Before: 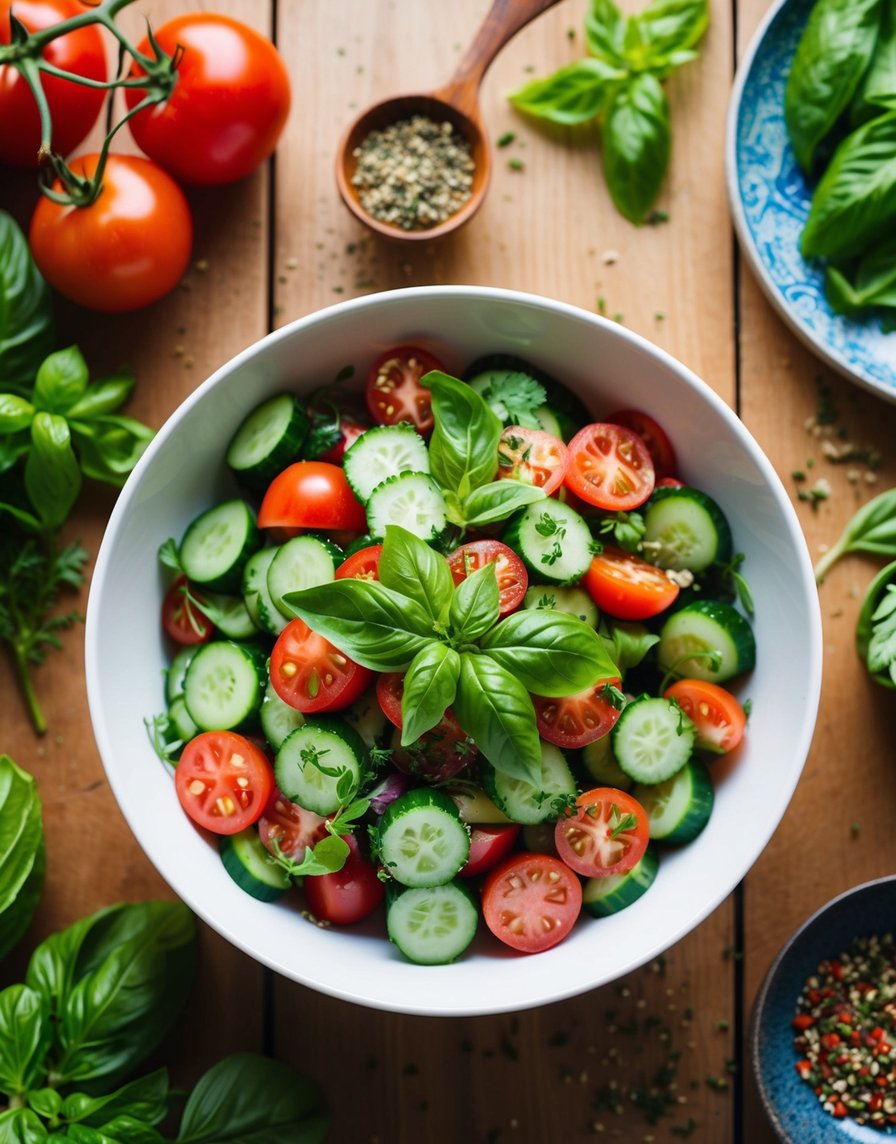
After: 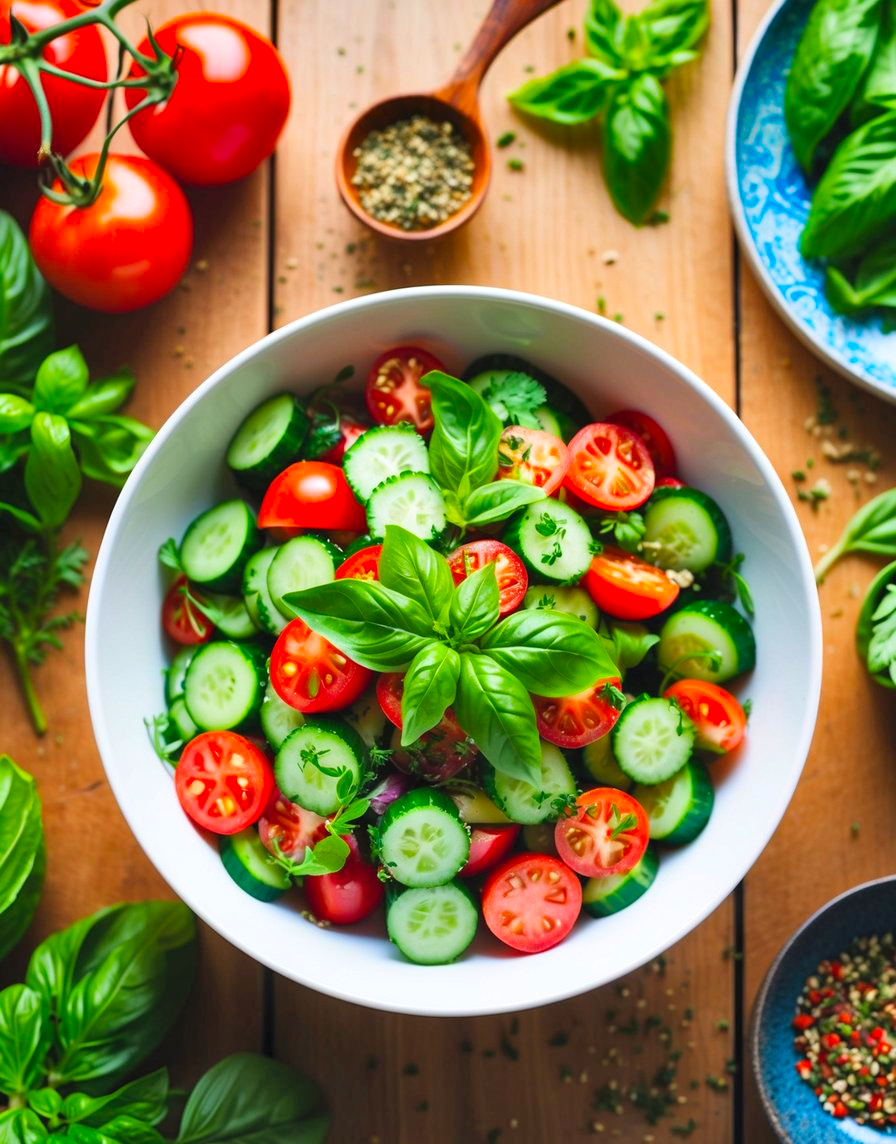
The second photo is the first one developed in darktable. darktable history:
shadows and highlights: white point adjustment -3.6, highlights -63.49, soften with gaussian
exposure: exposure 0.293 EV, compensate highlight preservation false
contrast brightness saturation: contrast 0.069, brightness 0.176, saturation 0.406
